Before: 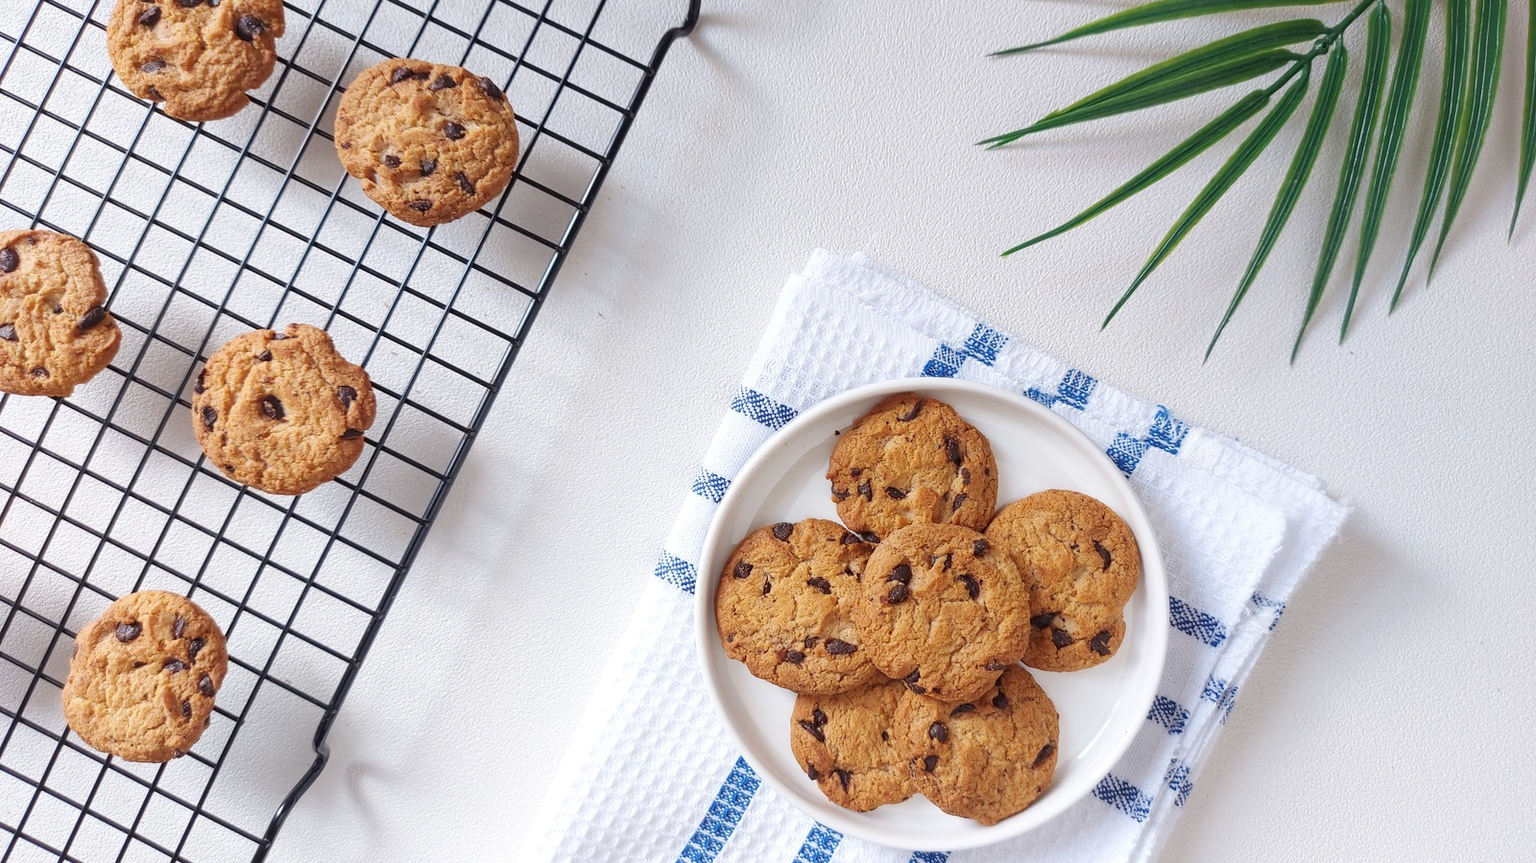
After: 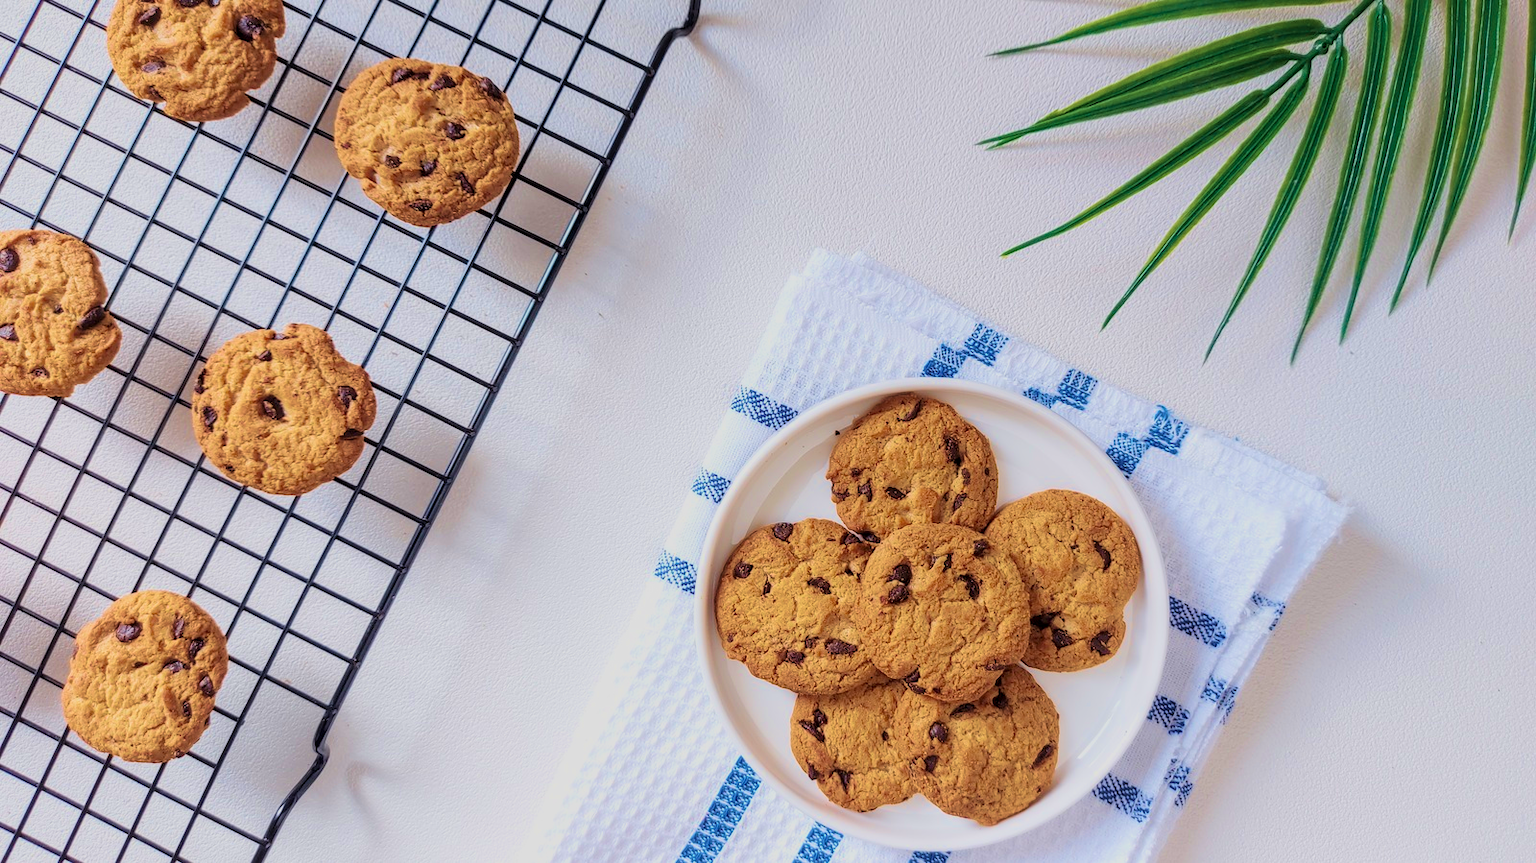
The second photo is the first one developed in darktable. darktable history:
local contrast: on, module defaults
velvia: strength 74%
exposure: black level correction 0, exposure 0.2 EV, compensate exposure bias true, compensate highlight preservation false
filmic rgb: black relative exposure -7.65 EV, white relative exposure 4.56 EV, hardness 3.61, color science v6 (2022)
